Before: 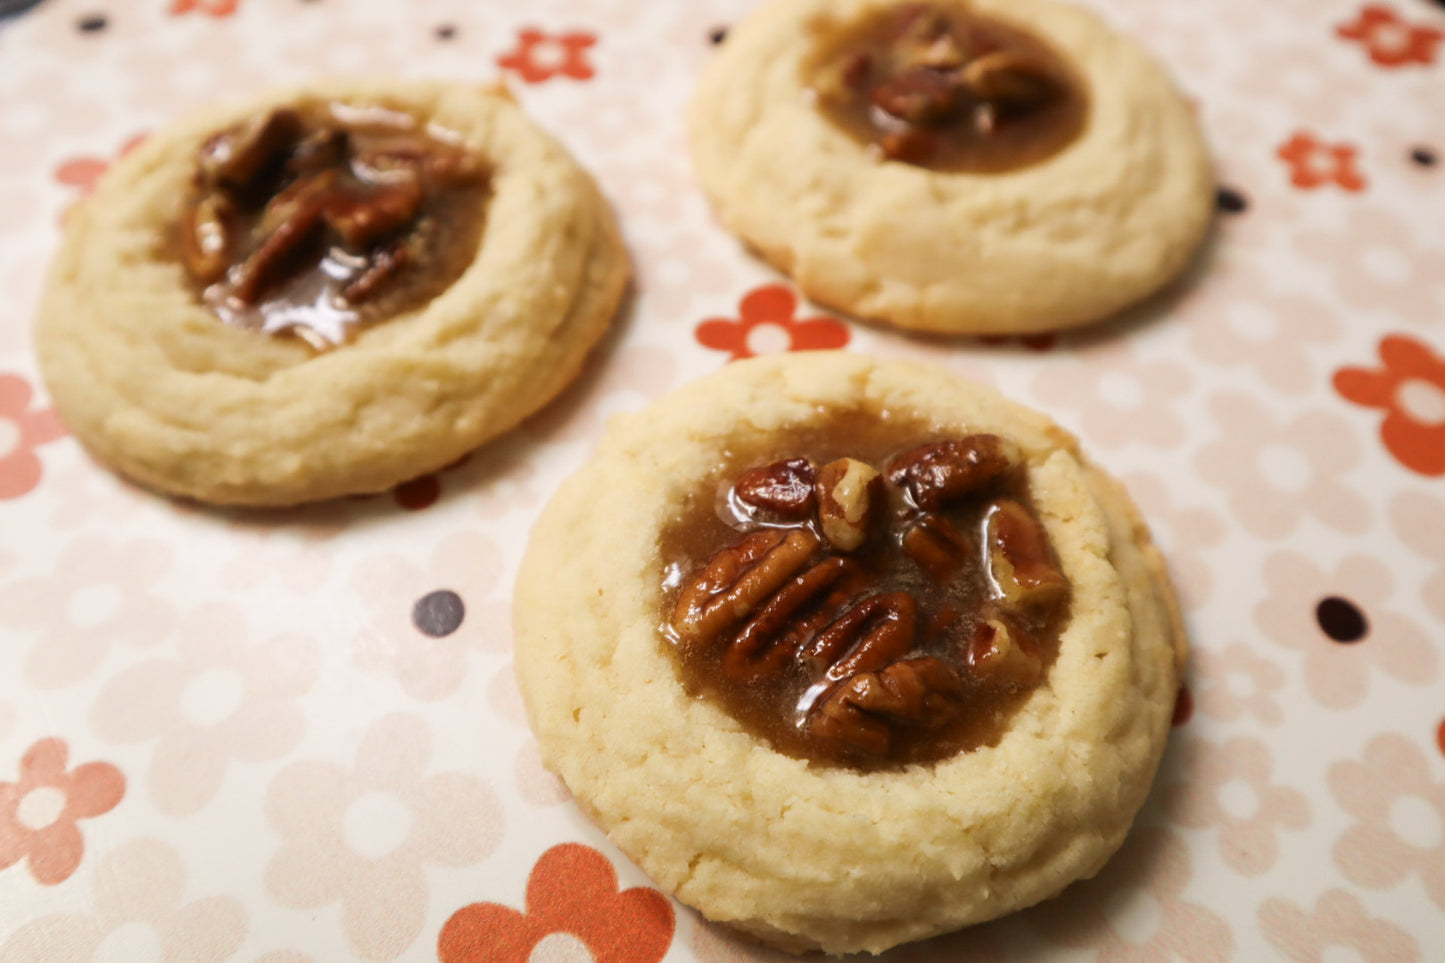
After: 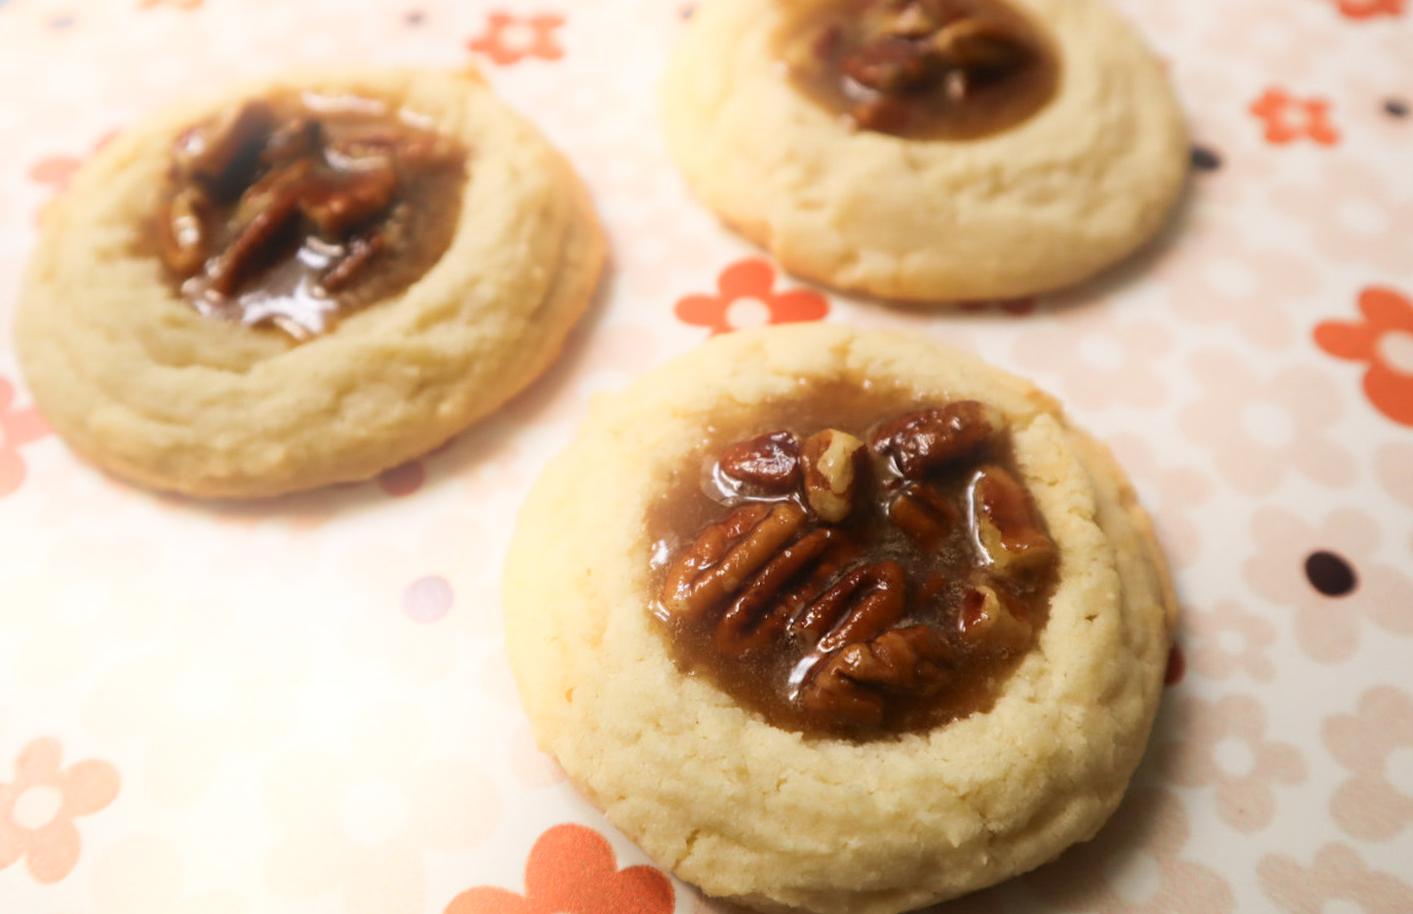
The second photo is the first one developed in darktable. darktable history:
rotate and perspective: rotation -2°, crop left 0.022, crop right 0.978, crop top 0.049, crop bottom 0.951
bloom: size 16%, threshold 98%, strength 20%
